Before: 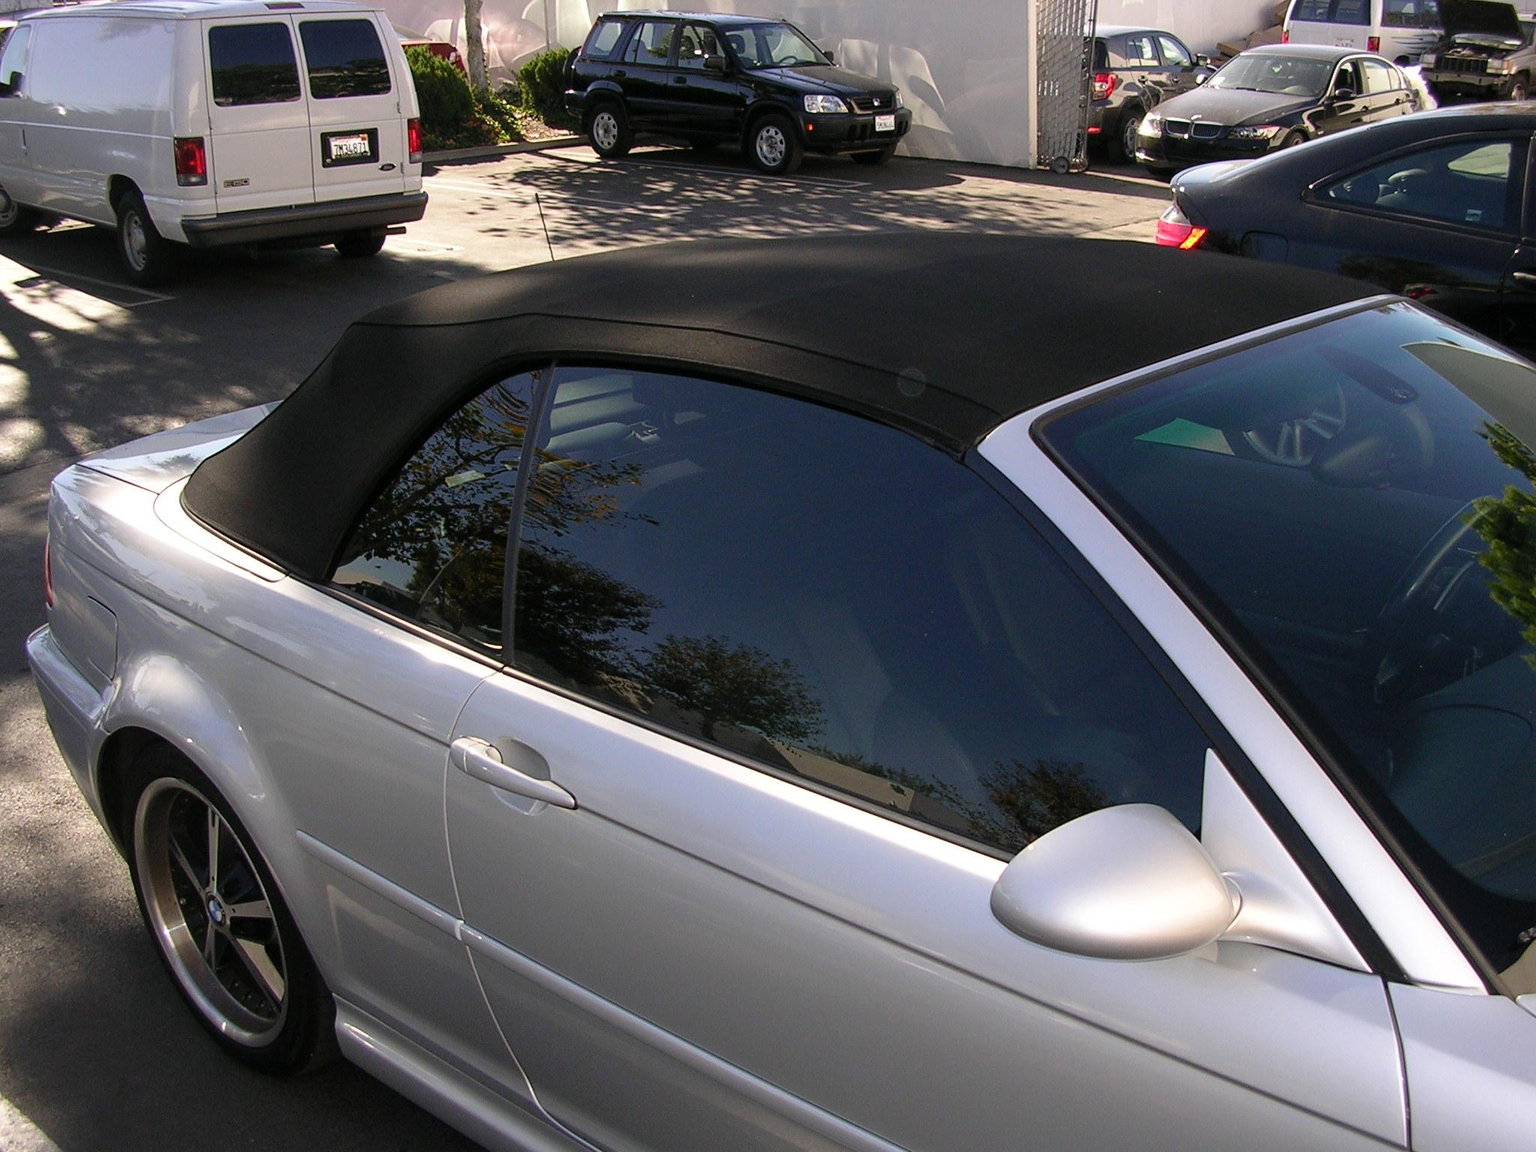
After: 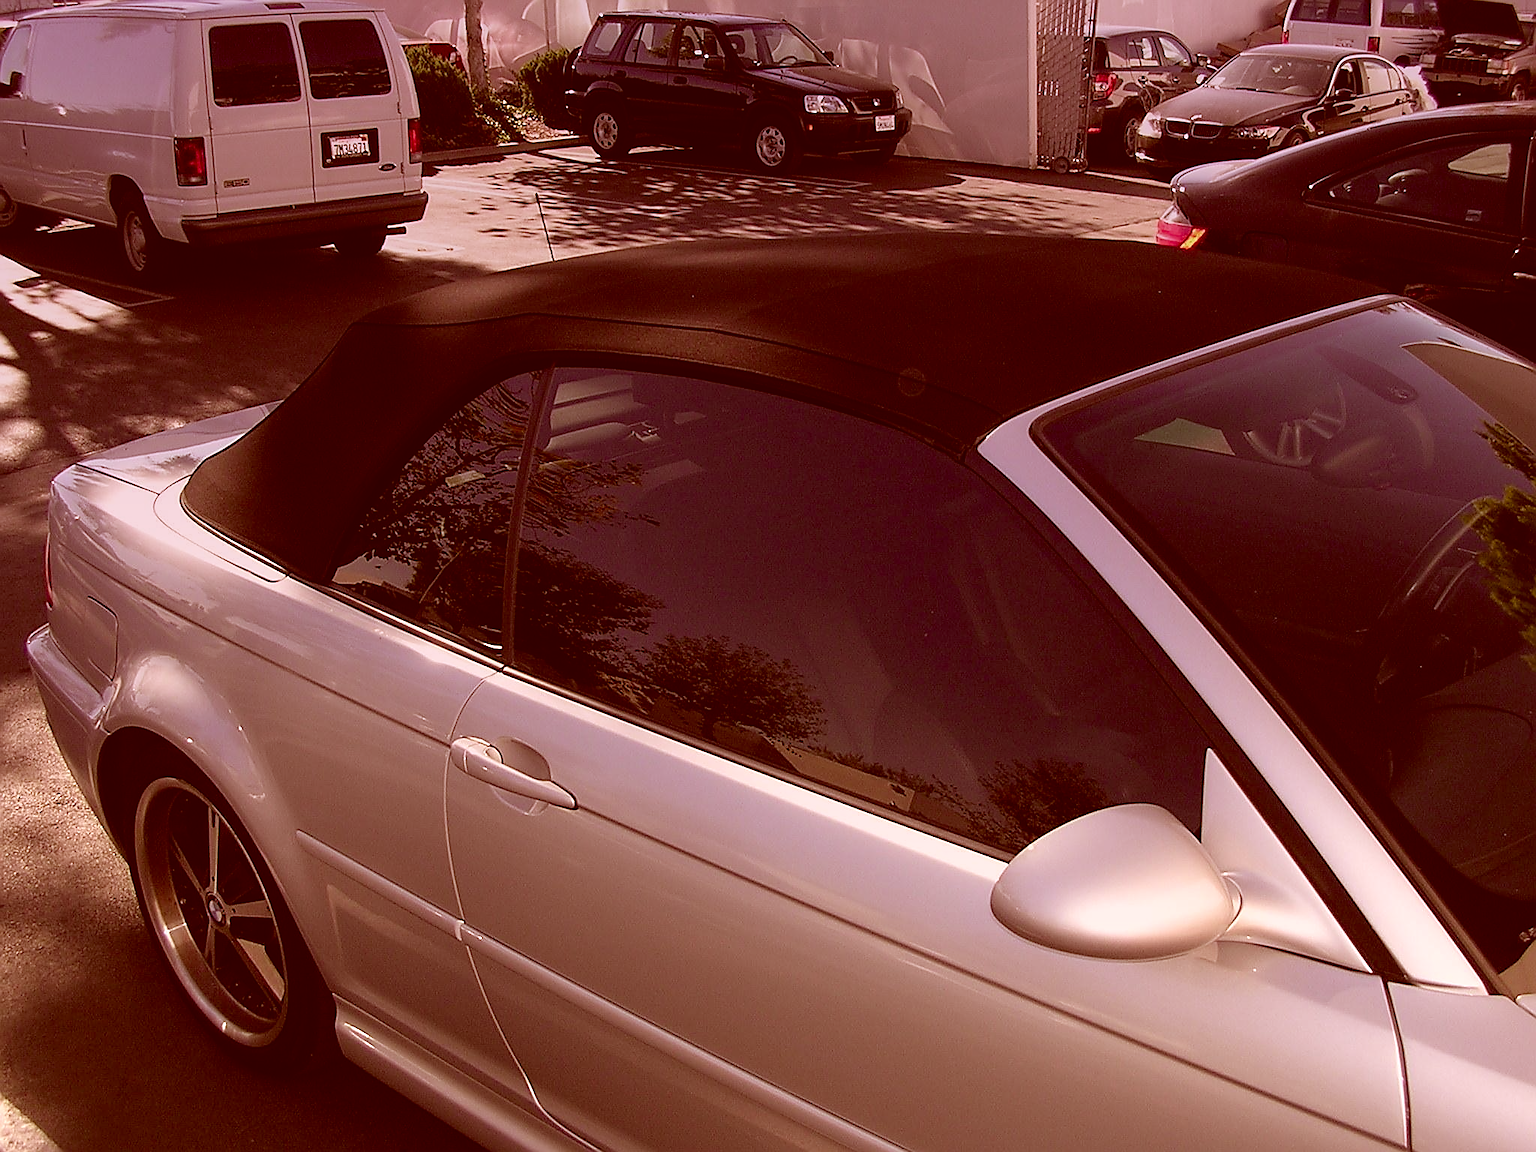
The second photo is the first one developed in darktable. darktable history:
graduated density: hue 238.83°, saturation 50%
color correction: highlights a* 9.03, highlights b* 8.71, shadows a* 40, shadows b* 40, saturation 0.8
sharpen: radius 1.4, amount 1.25, threshold 0.7
